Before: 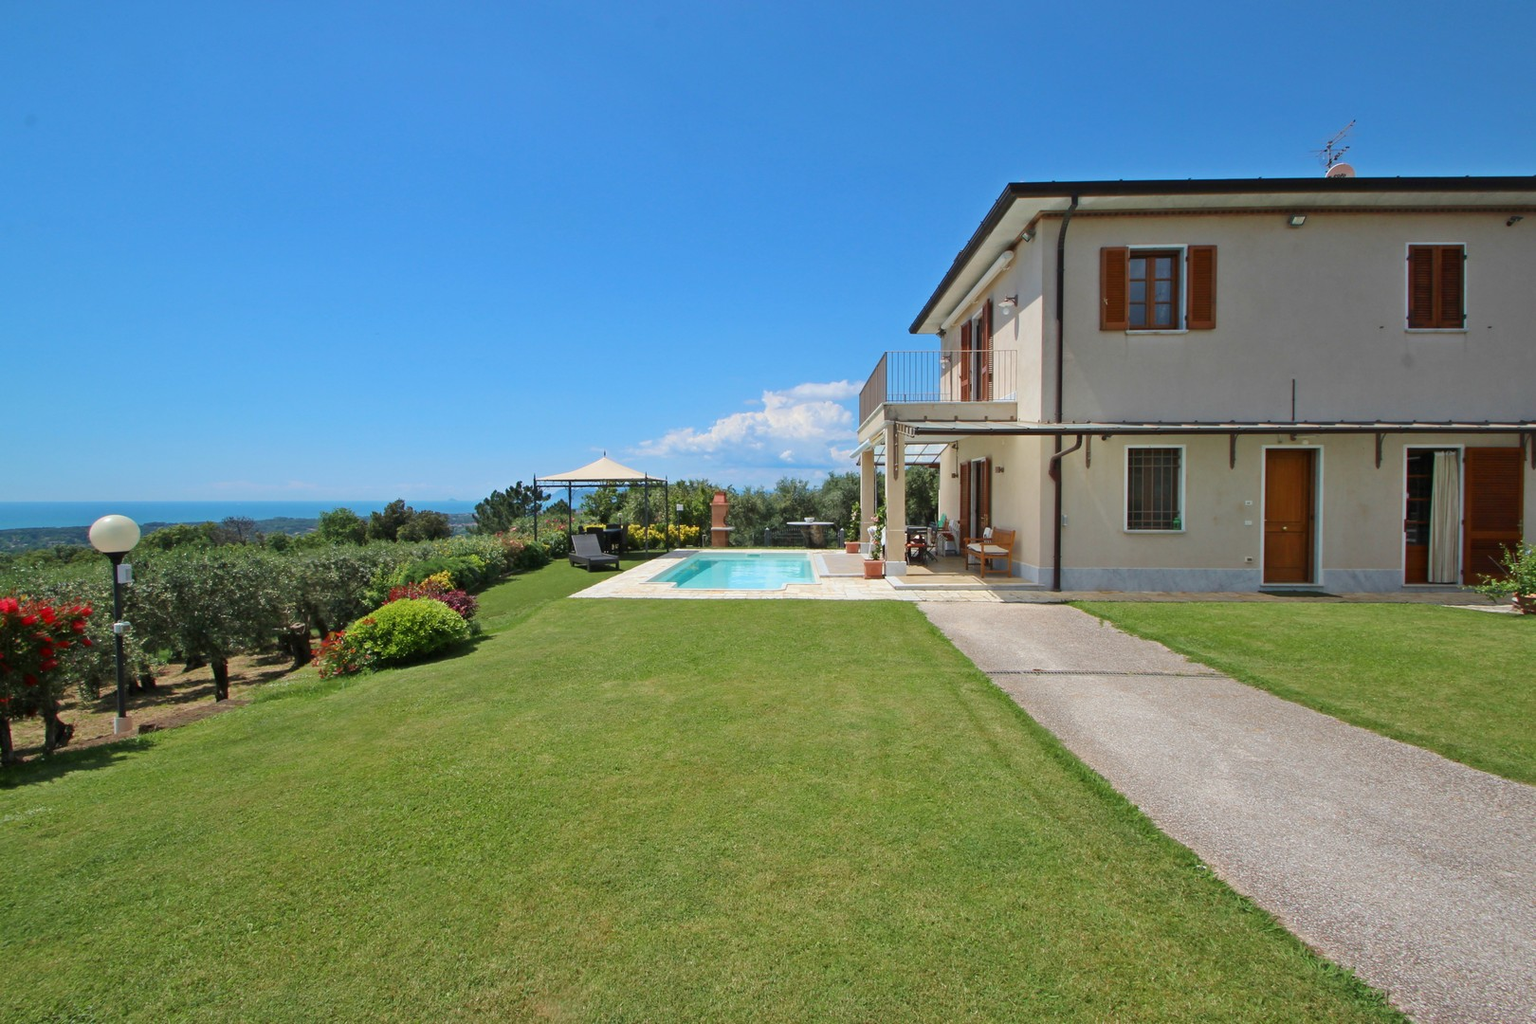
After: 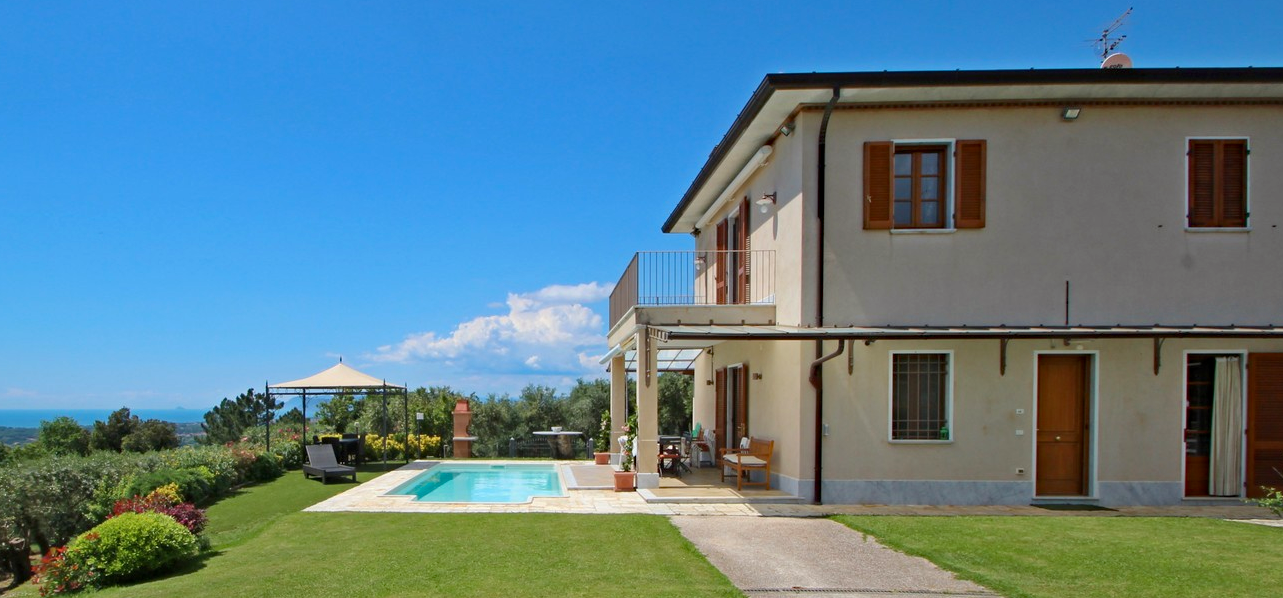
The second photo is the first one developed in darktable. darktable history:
haze removal: compatibility mode true, adaptive false
crop: left 18.361%, top 11.11%, right 2.429%, bottom 33.518%
